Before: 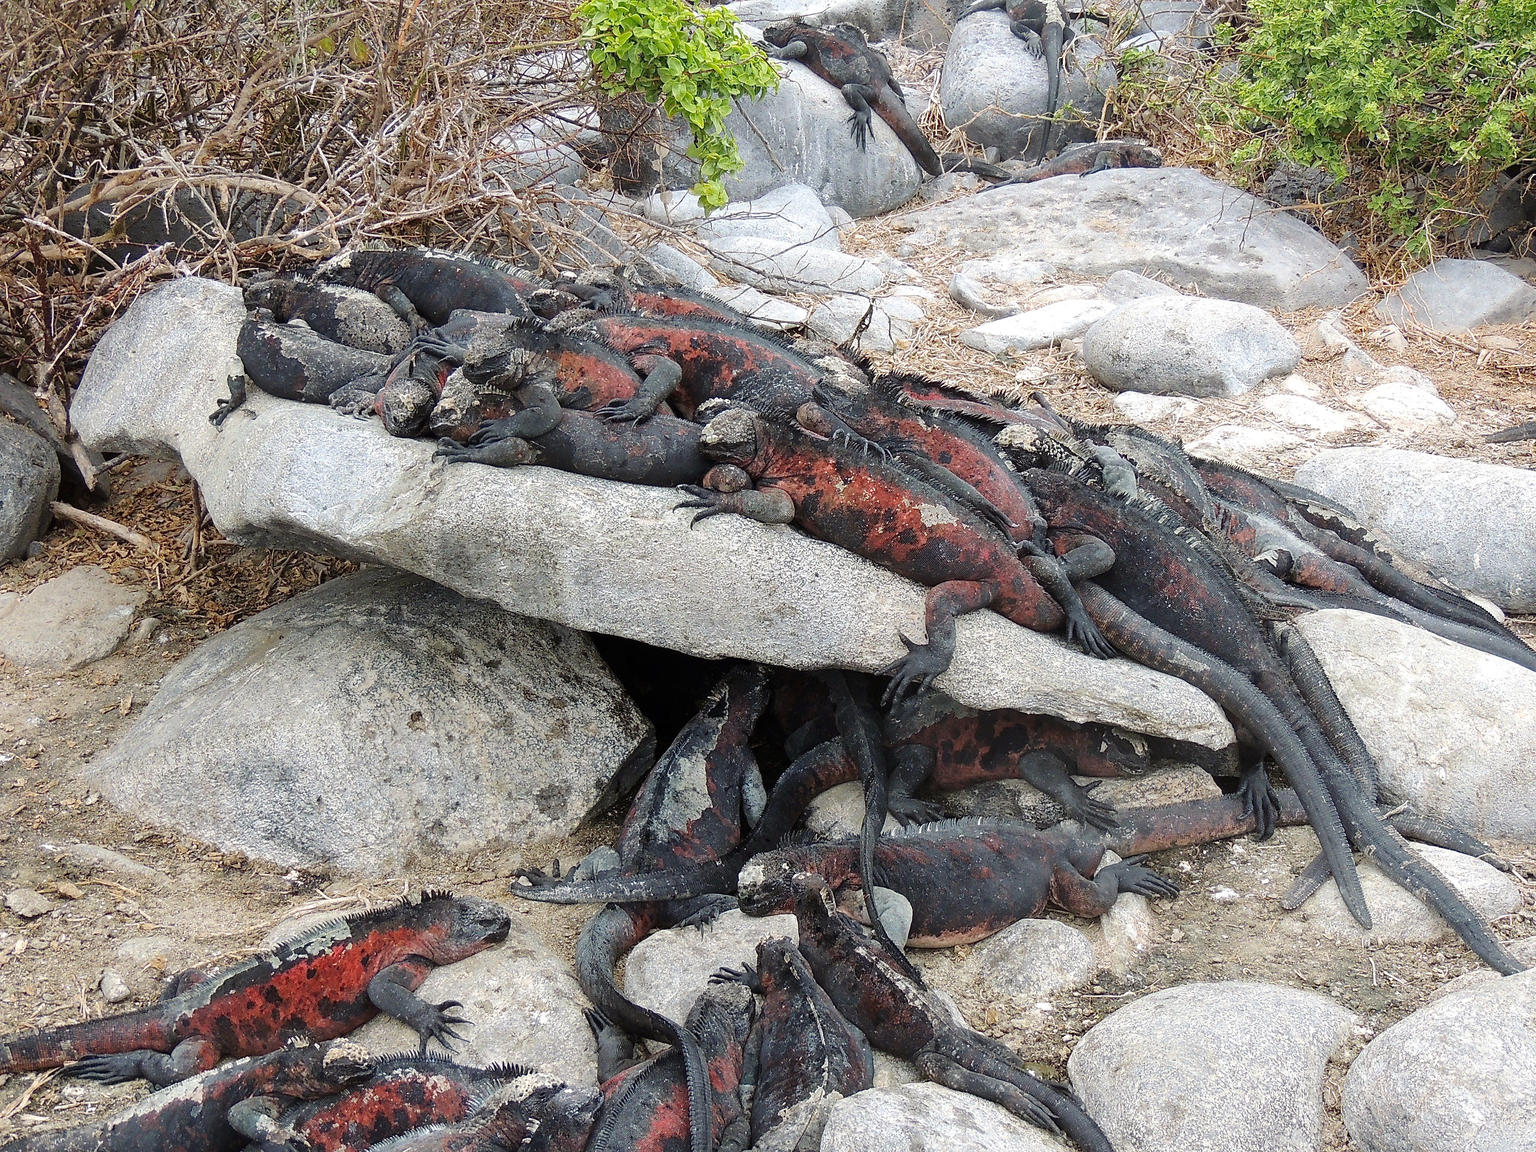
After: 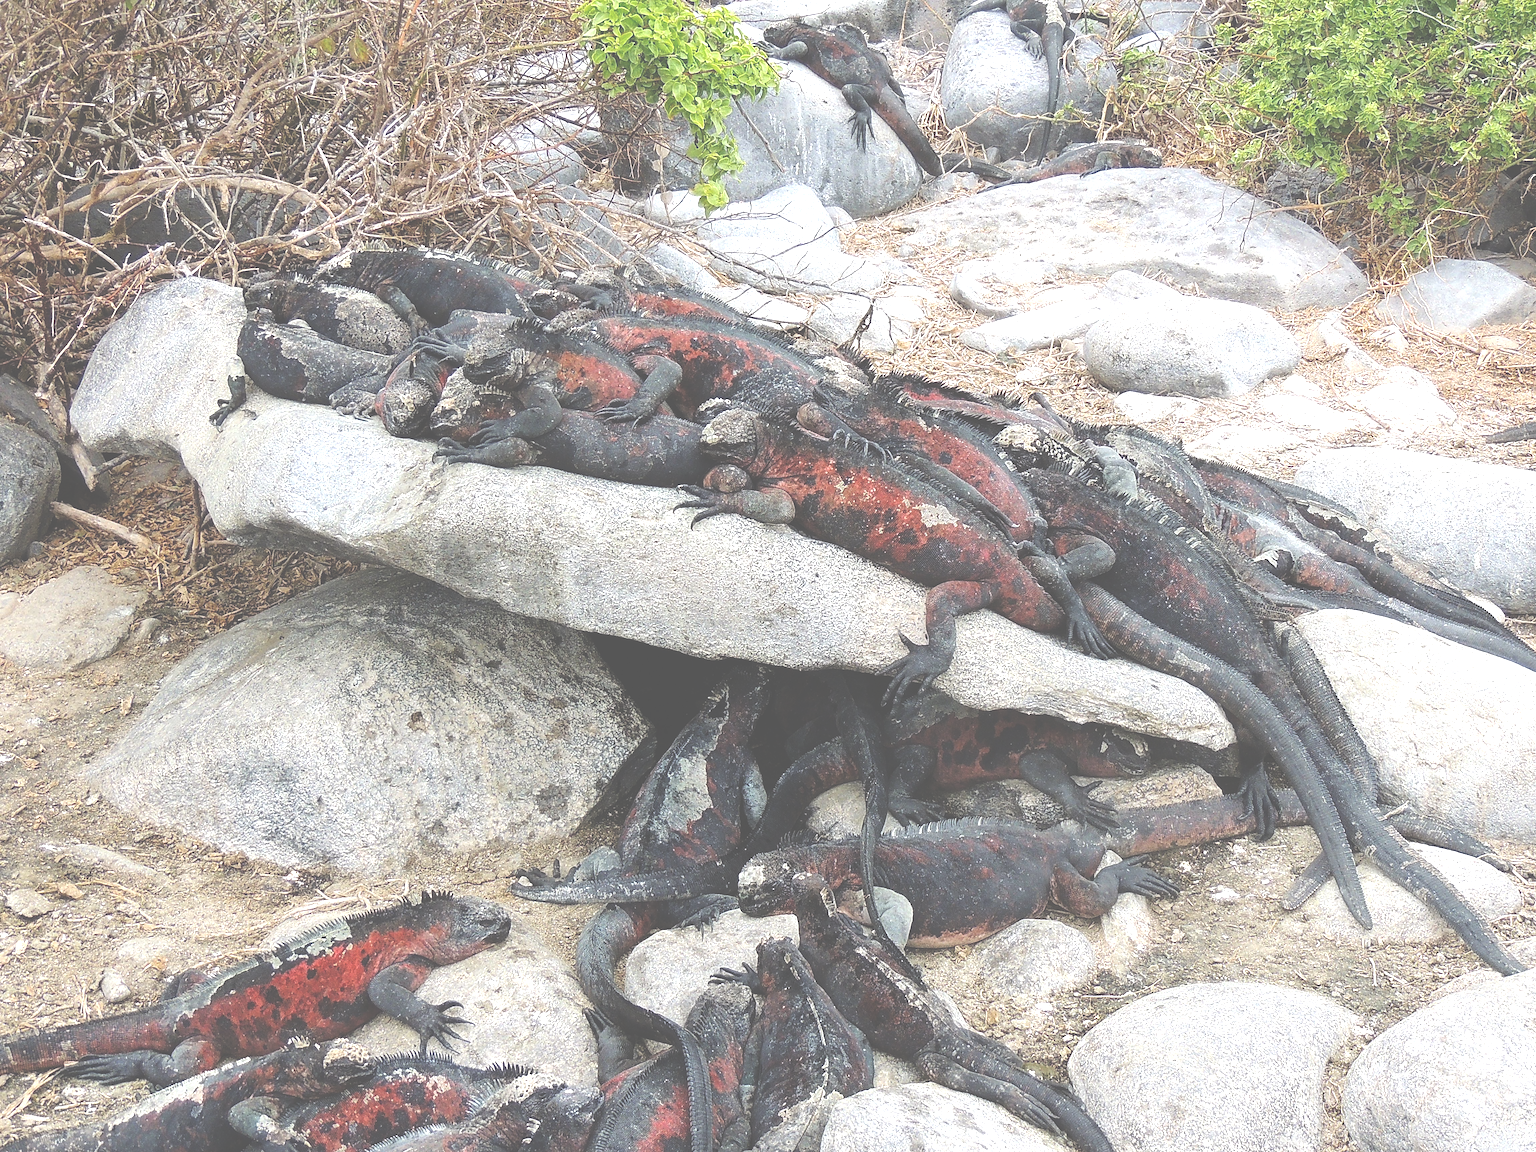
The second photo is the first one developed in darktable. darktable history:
exposure: black level correction -0.071, exposure 0.501 EV, compensate highlight preservation false
